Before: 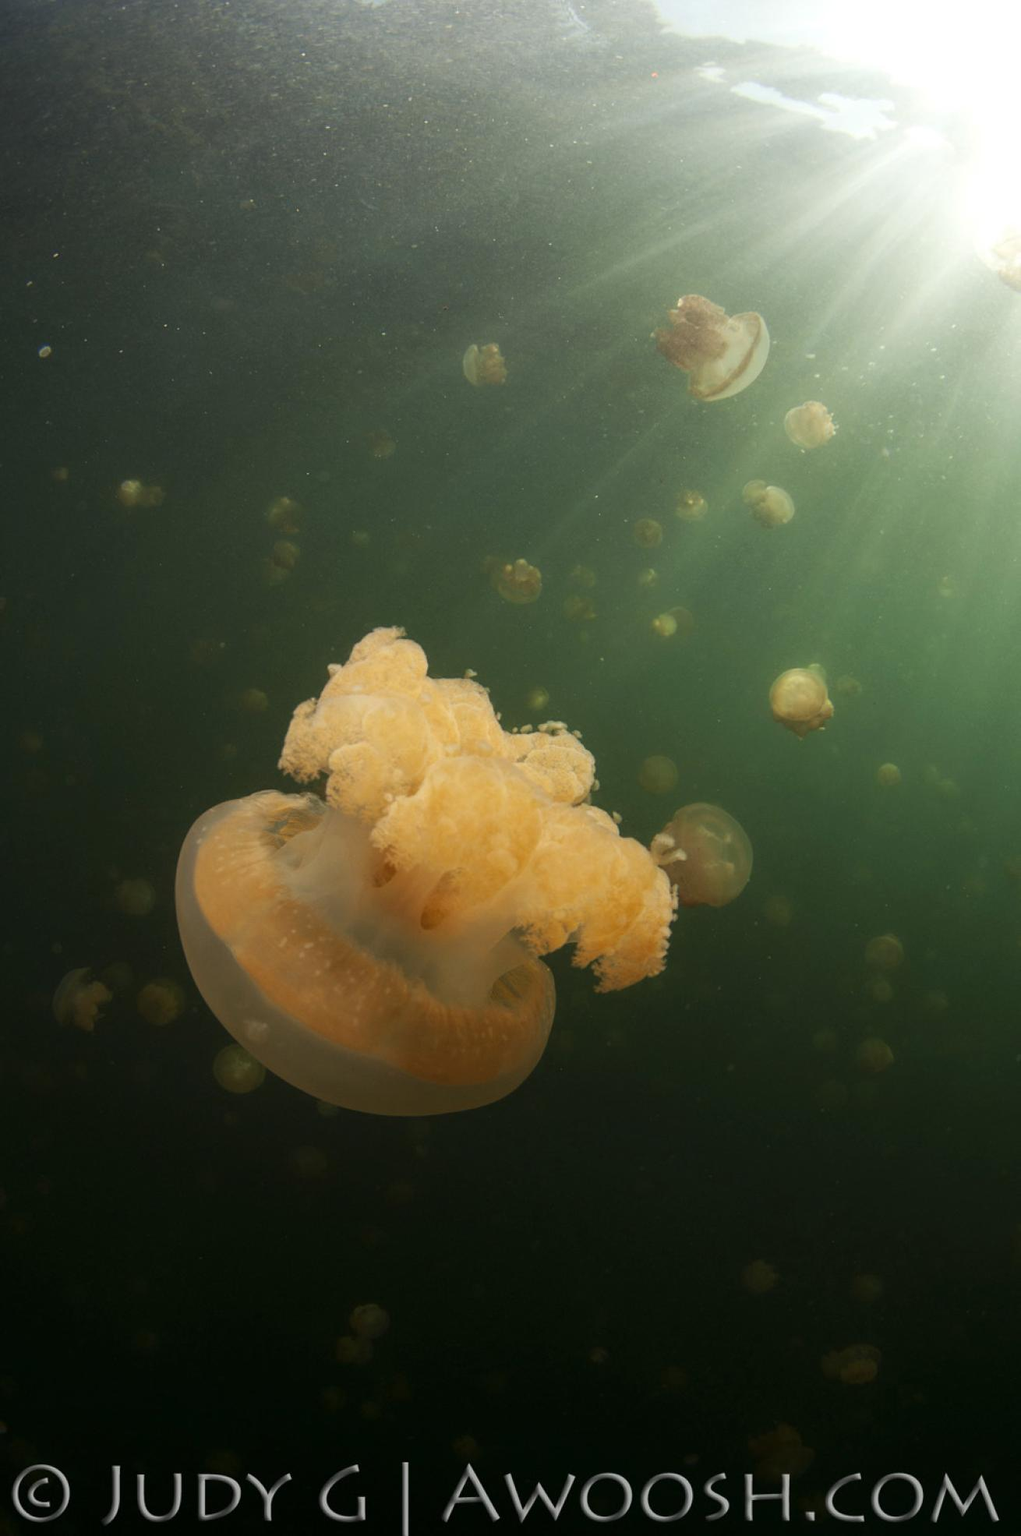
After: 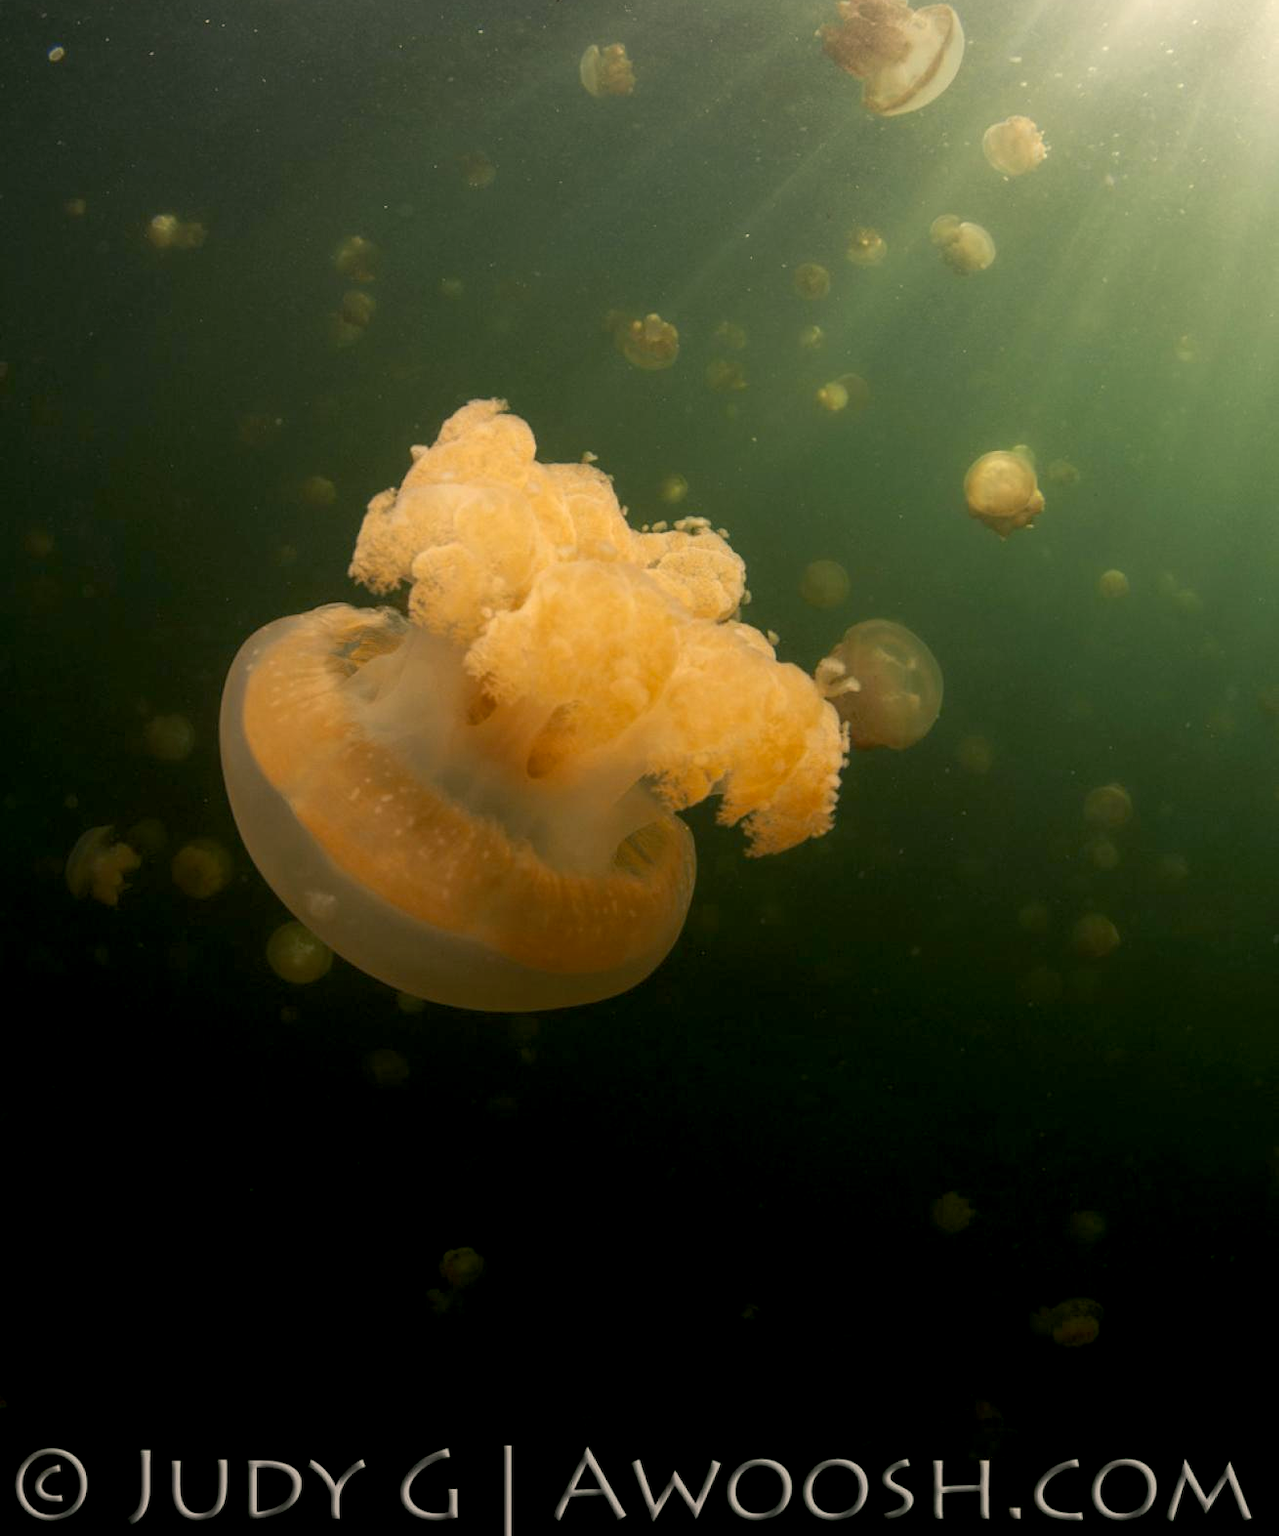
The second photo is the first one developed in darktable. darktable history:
crop and rotate: top 20.176%
exposure: black level correction 0.007, exposure 0.158 EV, compensate highlight preservation false
color balance rgb: shadows lift › chroma 1.041%, shadows lift › hue 215.04°, power › chroma 0.695%, power › hue 60°, highlights gain › chroma 3.19%, highlights gain › hue 56.5°, perceptual saturation grading › global saturation 0.887%, saturation formula JzAzBz (2021)
